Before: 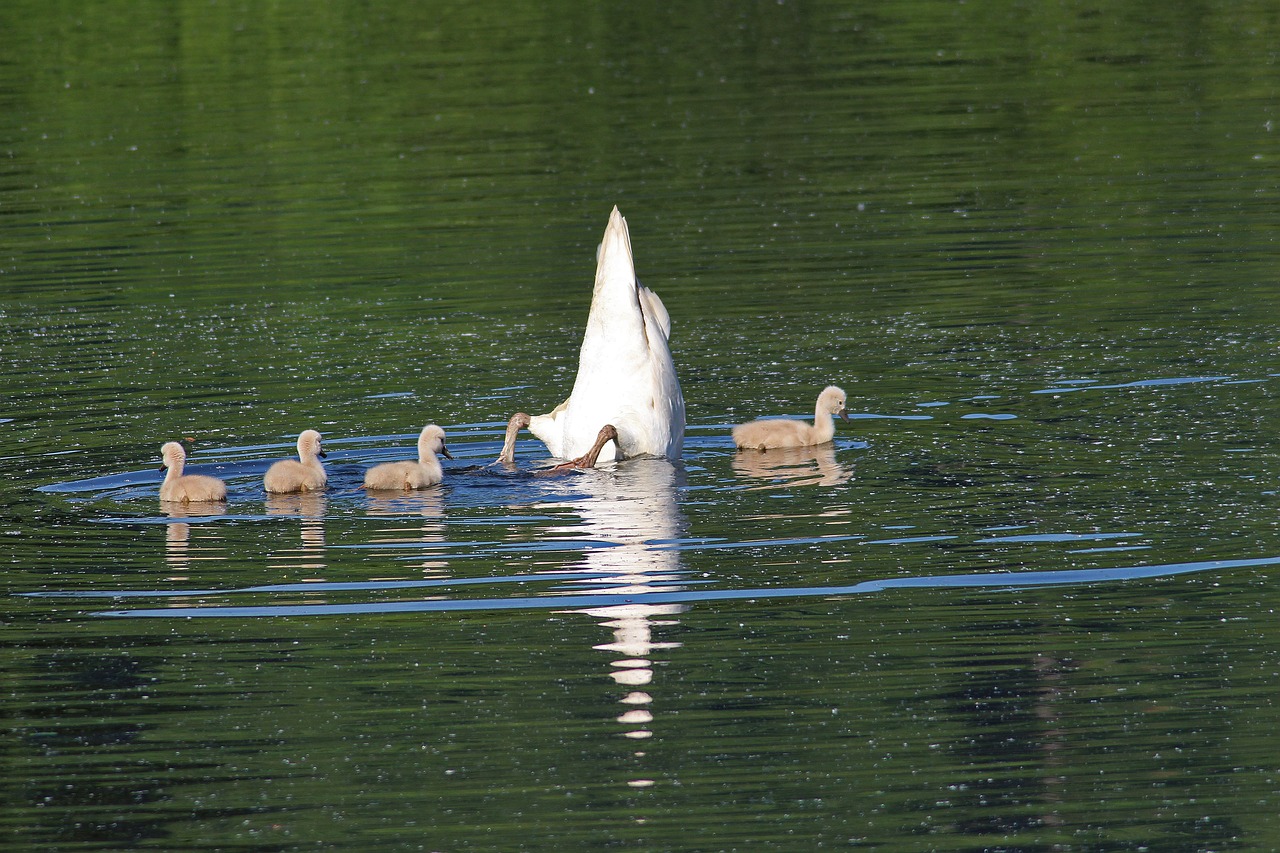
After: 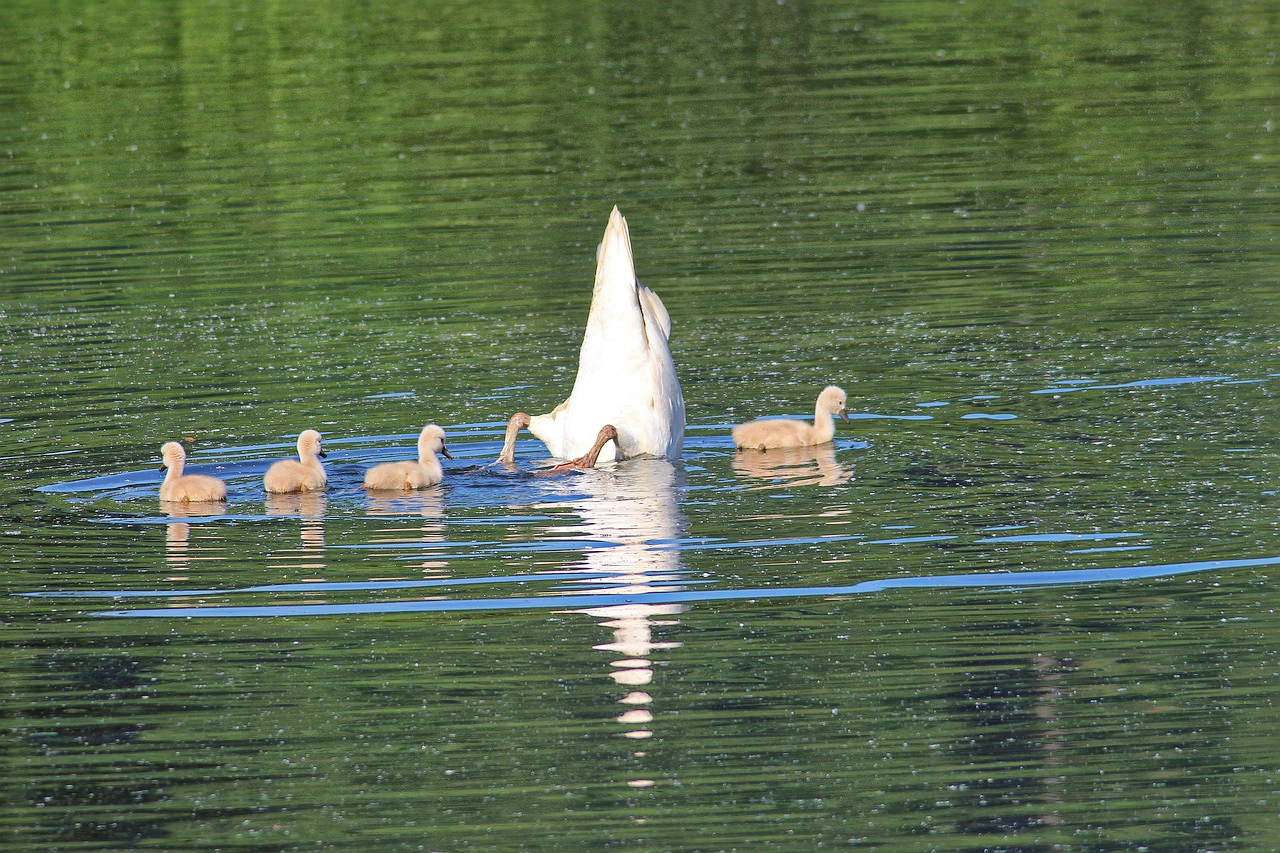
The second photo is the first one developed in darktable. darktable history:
global tonemap: drago (1, 100), detail 1
exposure: exposure 0.95 EV, compensate highlight preservation false
